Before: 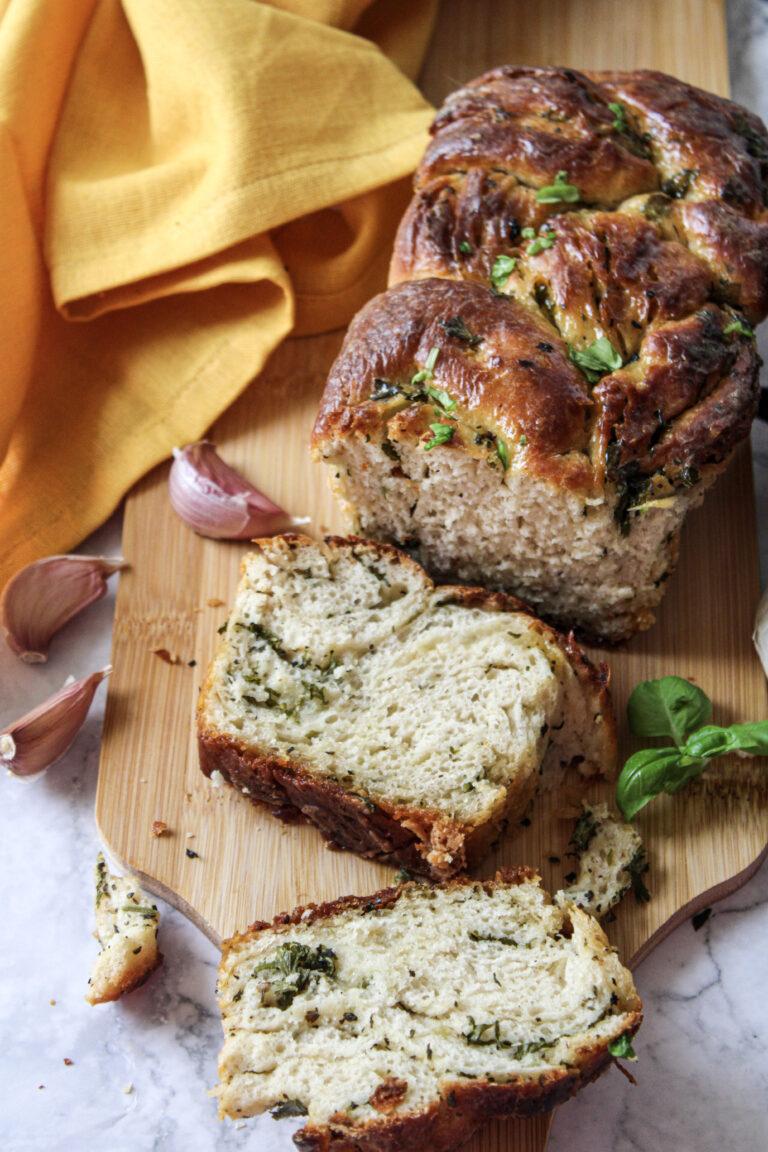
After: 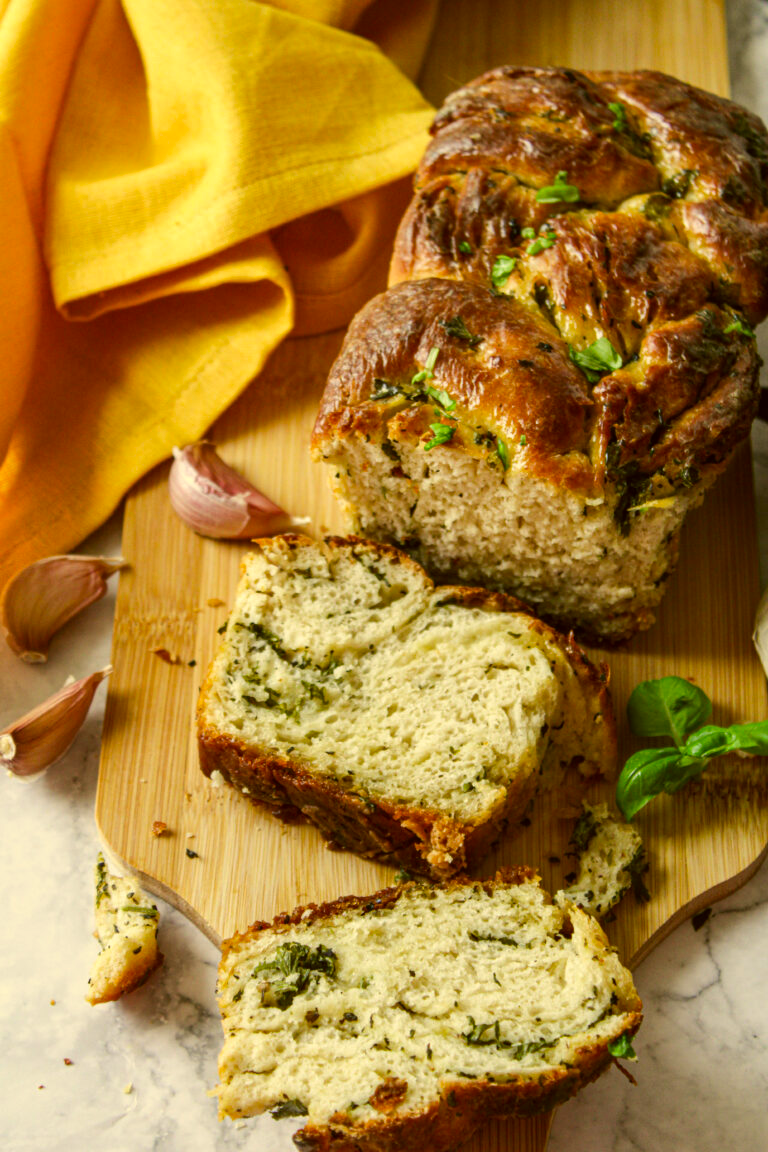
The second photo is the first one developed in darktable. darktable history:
color correction: highlights a* 0.155, highlights b* 29.5, shadows a* -0.168, shadows b* 21.34
